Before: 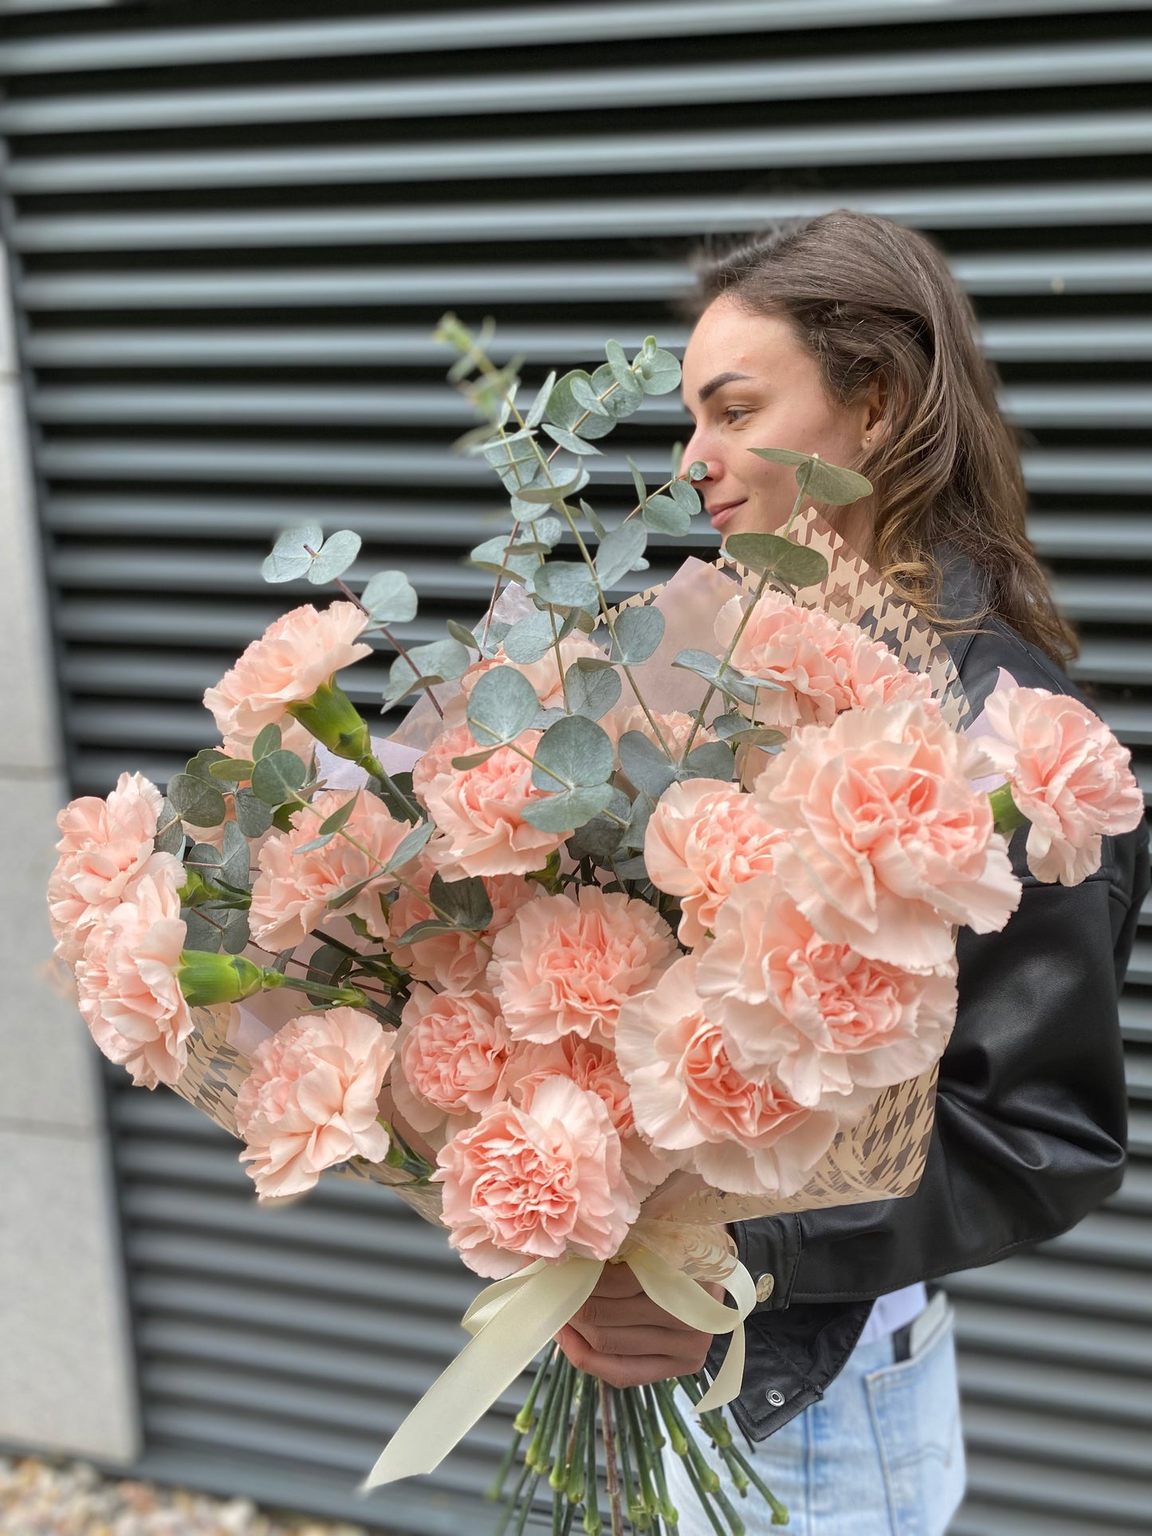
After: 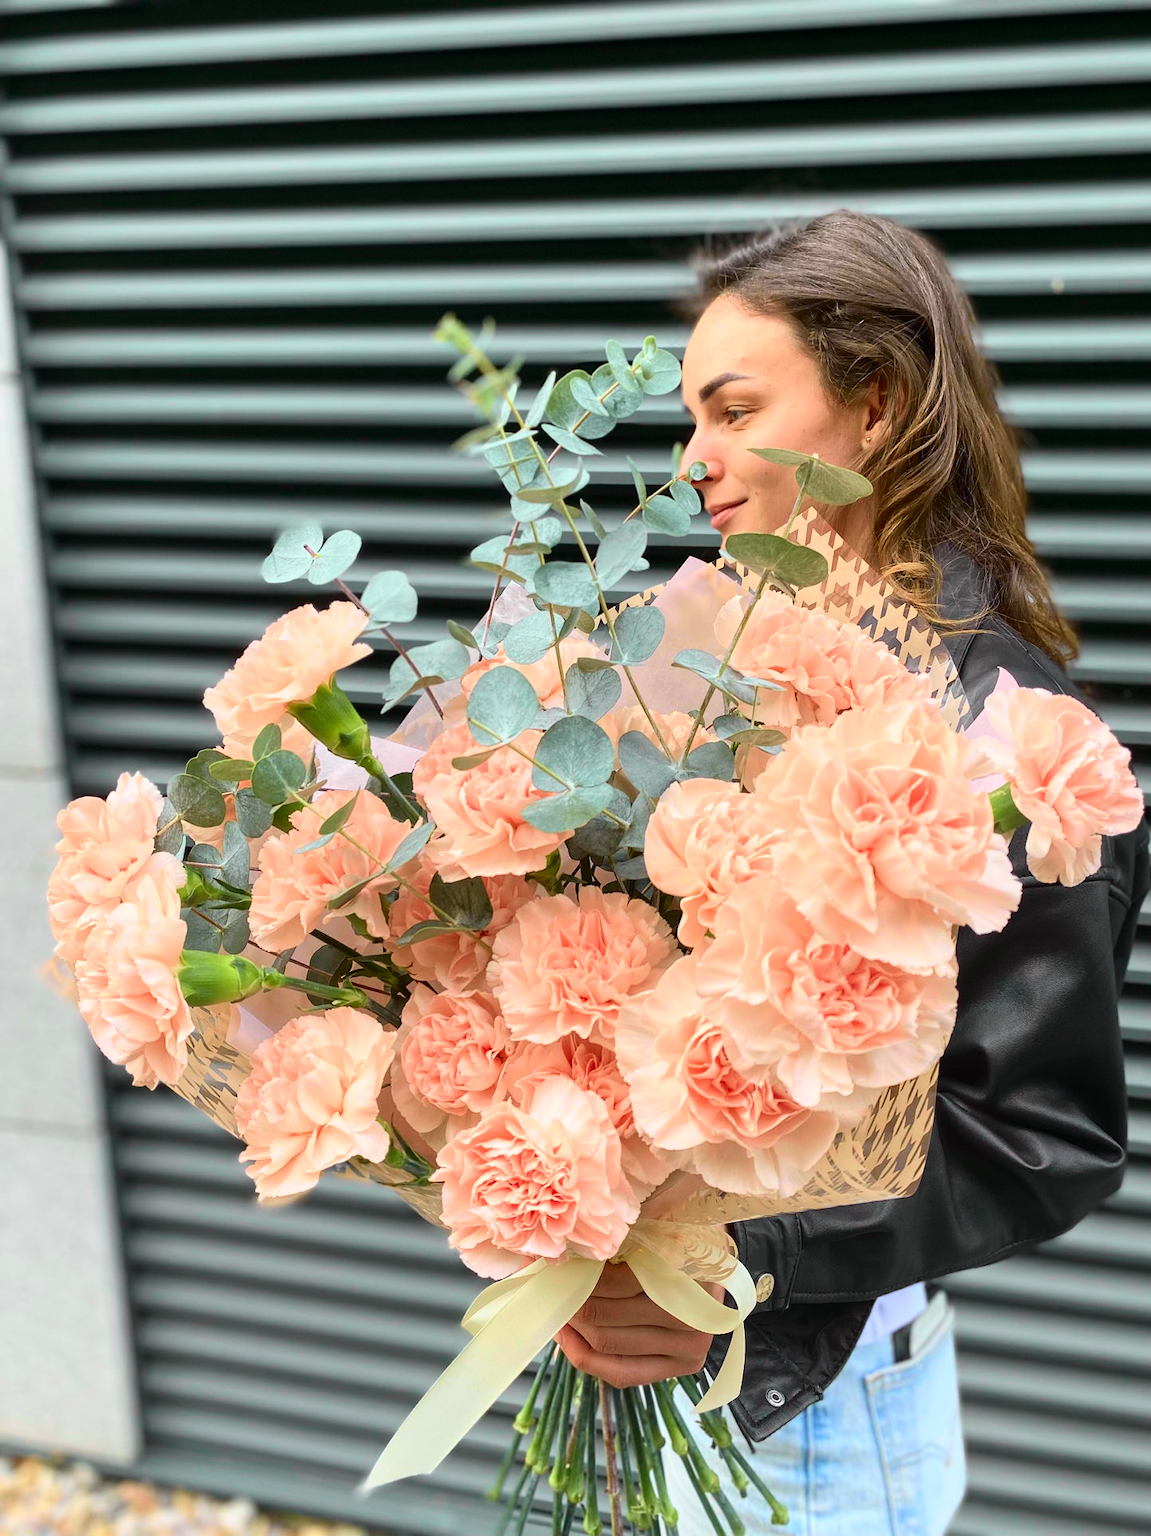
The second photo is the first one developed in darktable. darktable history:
tone curve: curves: ch0 [(0, 0.003) (0.044, 0.032) (0.12, 0.089) (0.19, 0.164) (0.269, 0.269) (0.473, 0.533) (0.595, 0.695) (0.718, 0.823) (0.855, 0.931) (1, 0.982)]; ch1 [(0, 0) (0.243, 0.245) (0.427, 0.387) (0.493, 0.481) (0.501, 0.5) (0.521, 0.528) (0.554, 0.586) (0.607, 0.655) (0.671, 0.735) (0.796, 0.85) (1, 1)]; ch2 [(0, 0) (0.249, 0.216) (0.357, 0.317) (0.448, 0.432) (0.478, 0.492) (0.498, 0.499) (0.517, 0.519) (0.537, 0.57) (0.569, 0.623) (0.61, 0.663) (0.706, 0.75) (0.808, 0.809) (0.991, 0.968)], color space Lab, independent channels, preserve colors none
contrast brightness saturation: saturation -0.05
